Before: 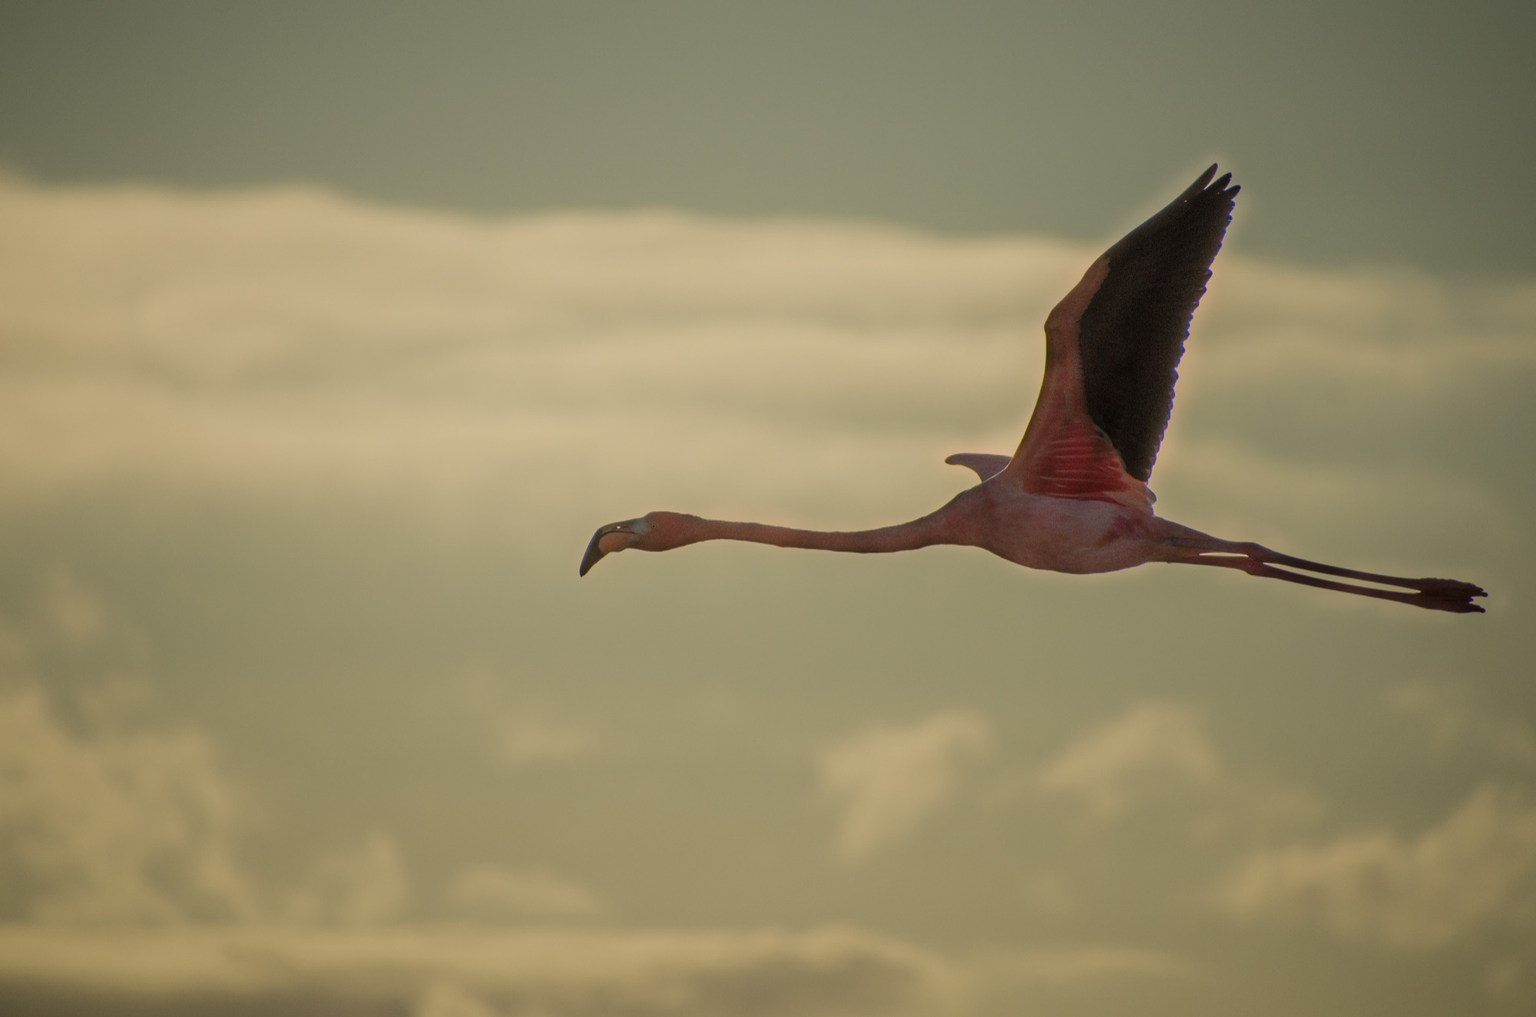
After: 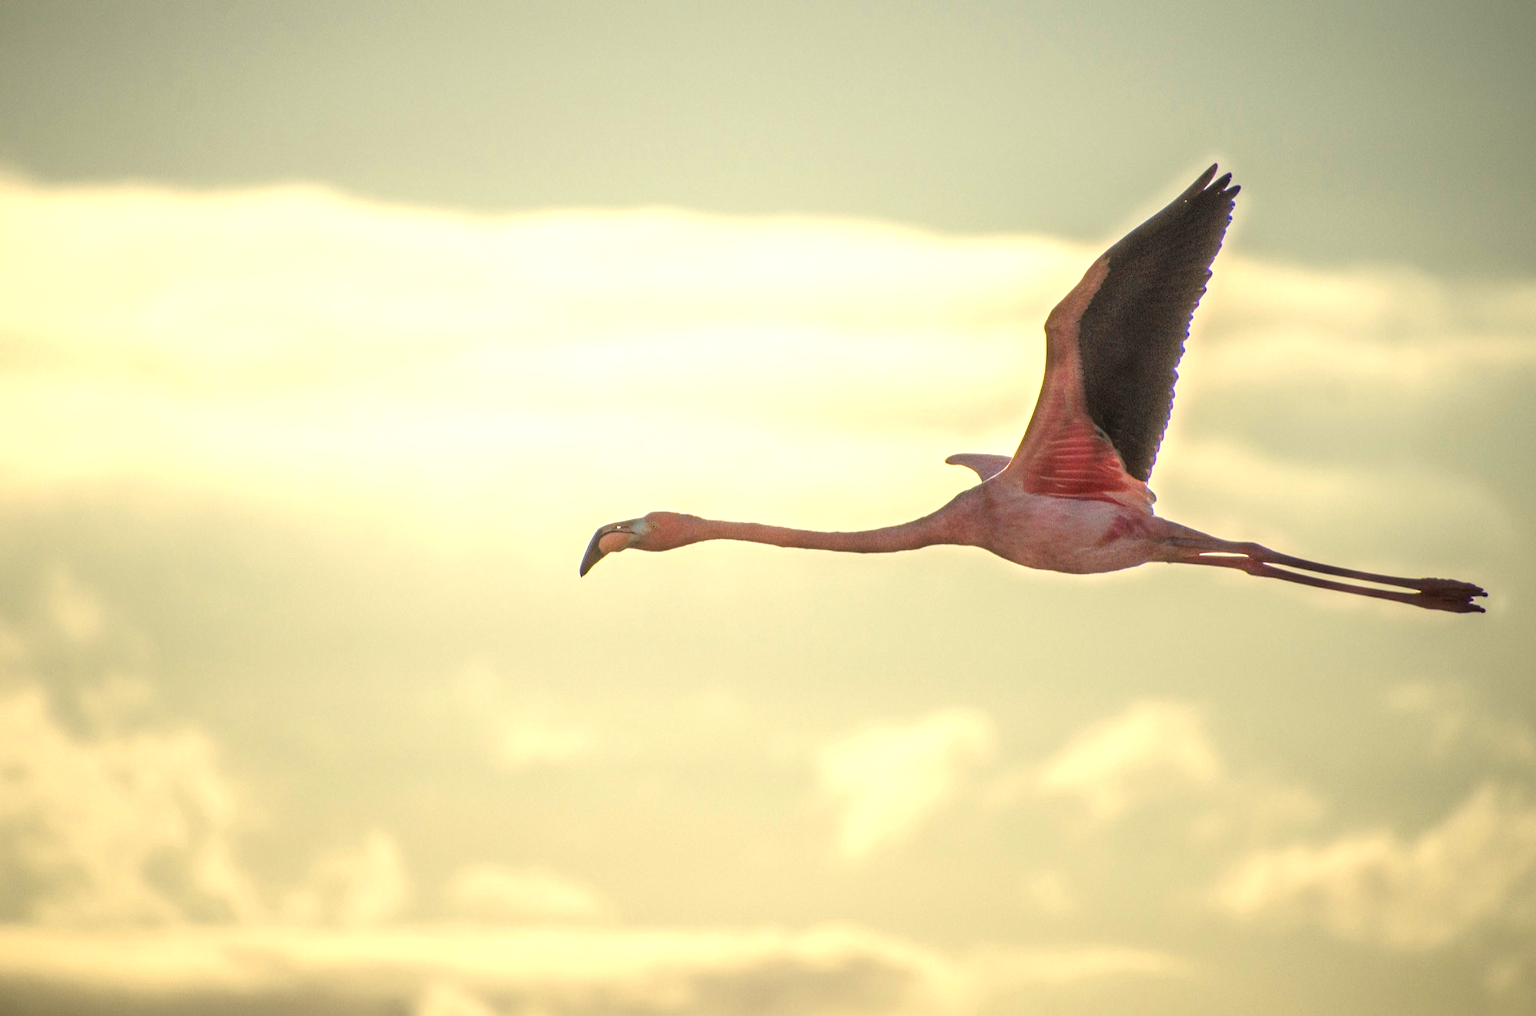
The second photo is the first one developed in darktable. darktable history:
exposure: exposure 1.5 EV, compensate highlight preservation false
local contrast: on, module defaults
